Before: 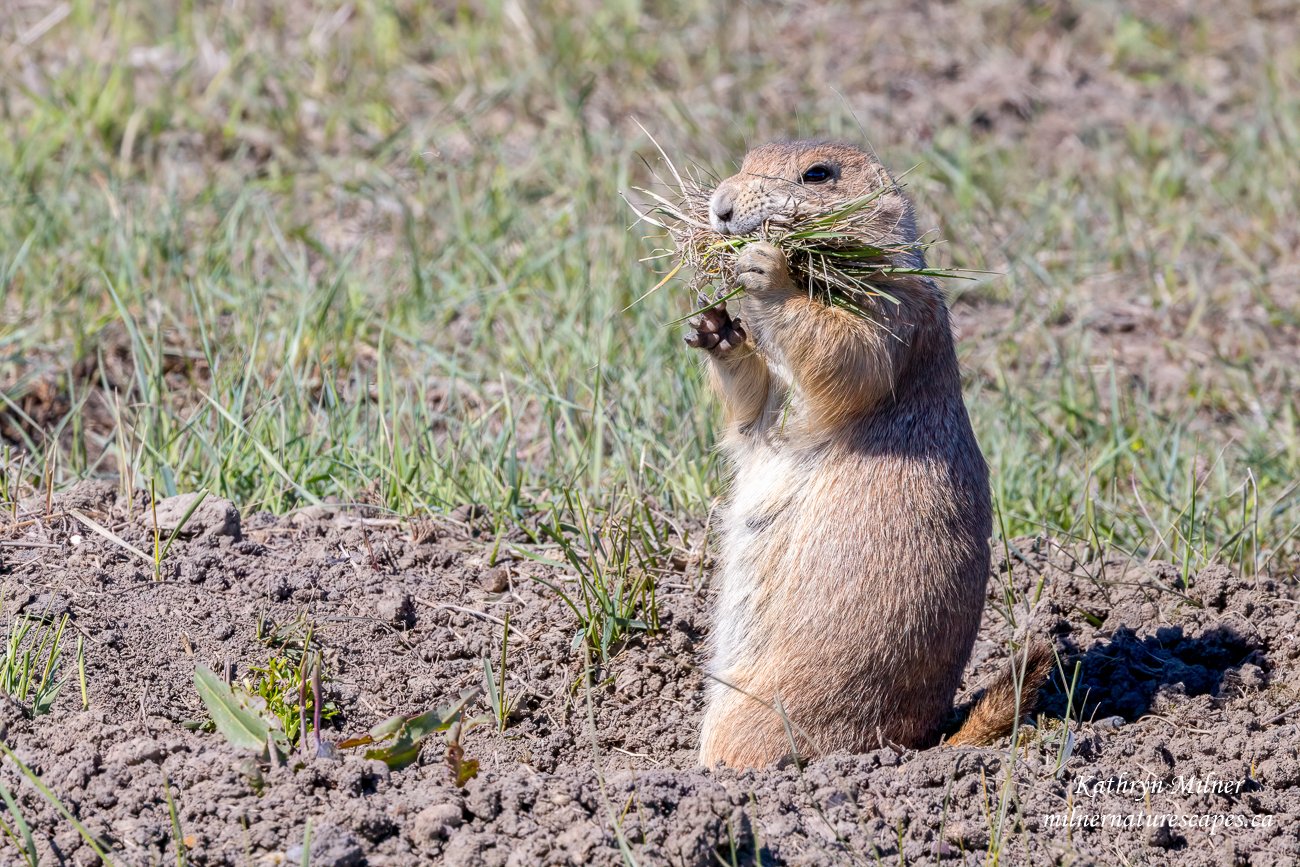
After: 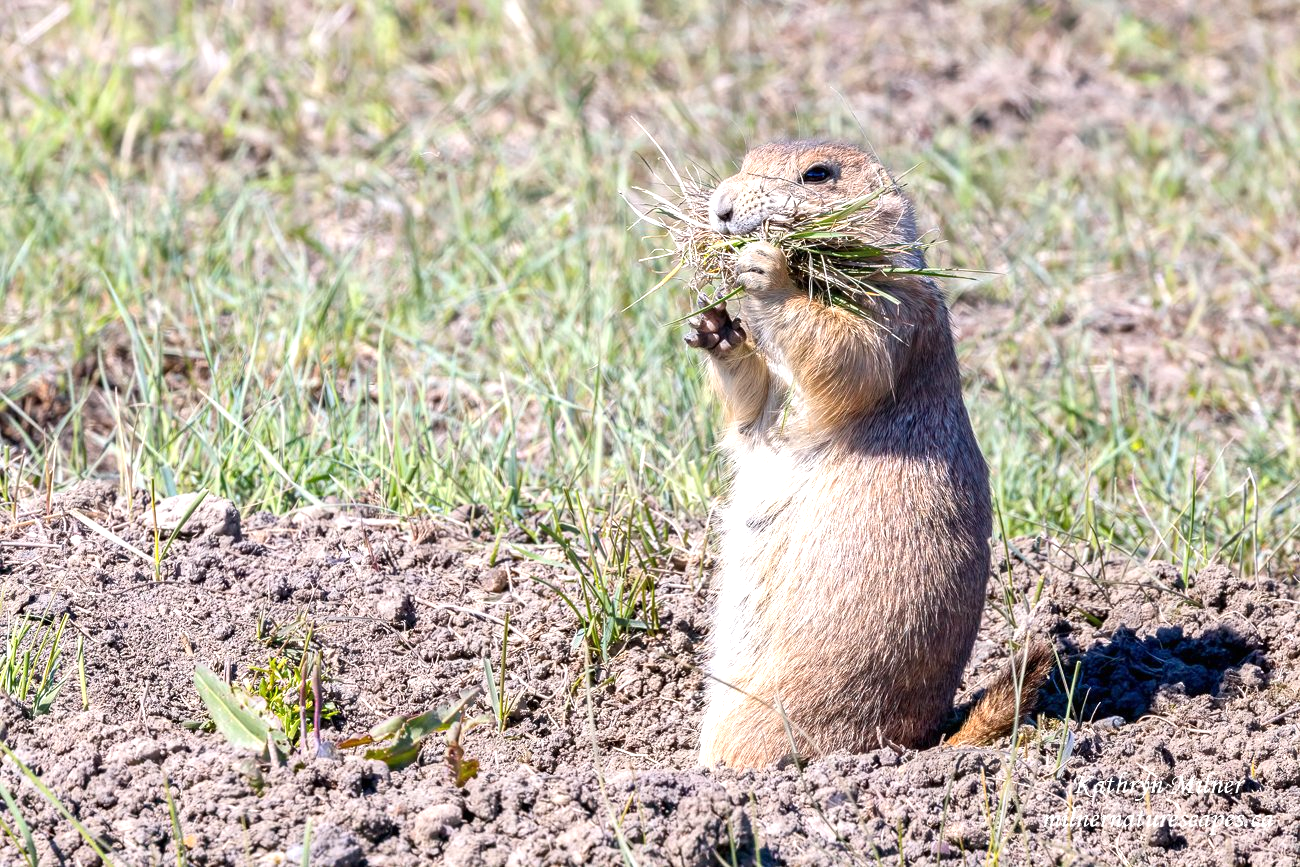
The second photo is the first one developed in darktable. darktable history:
exposure: black level correction 0, exposure 0.691 EV, compensate exposure bias true, compensate highlight preservation false
